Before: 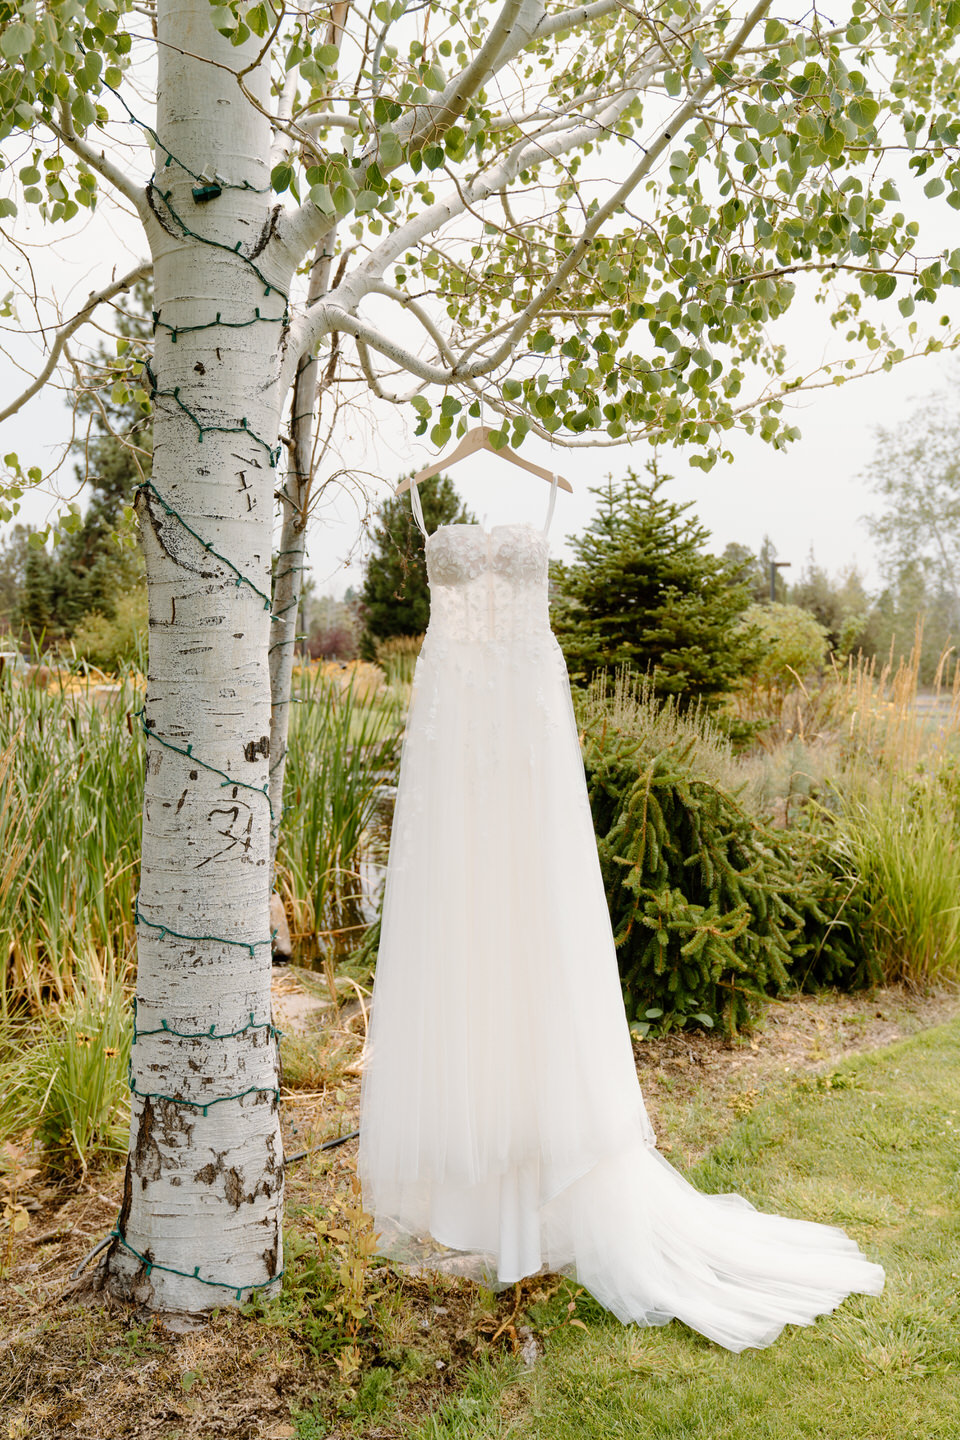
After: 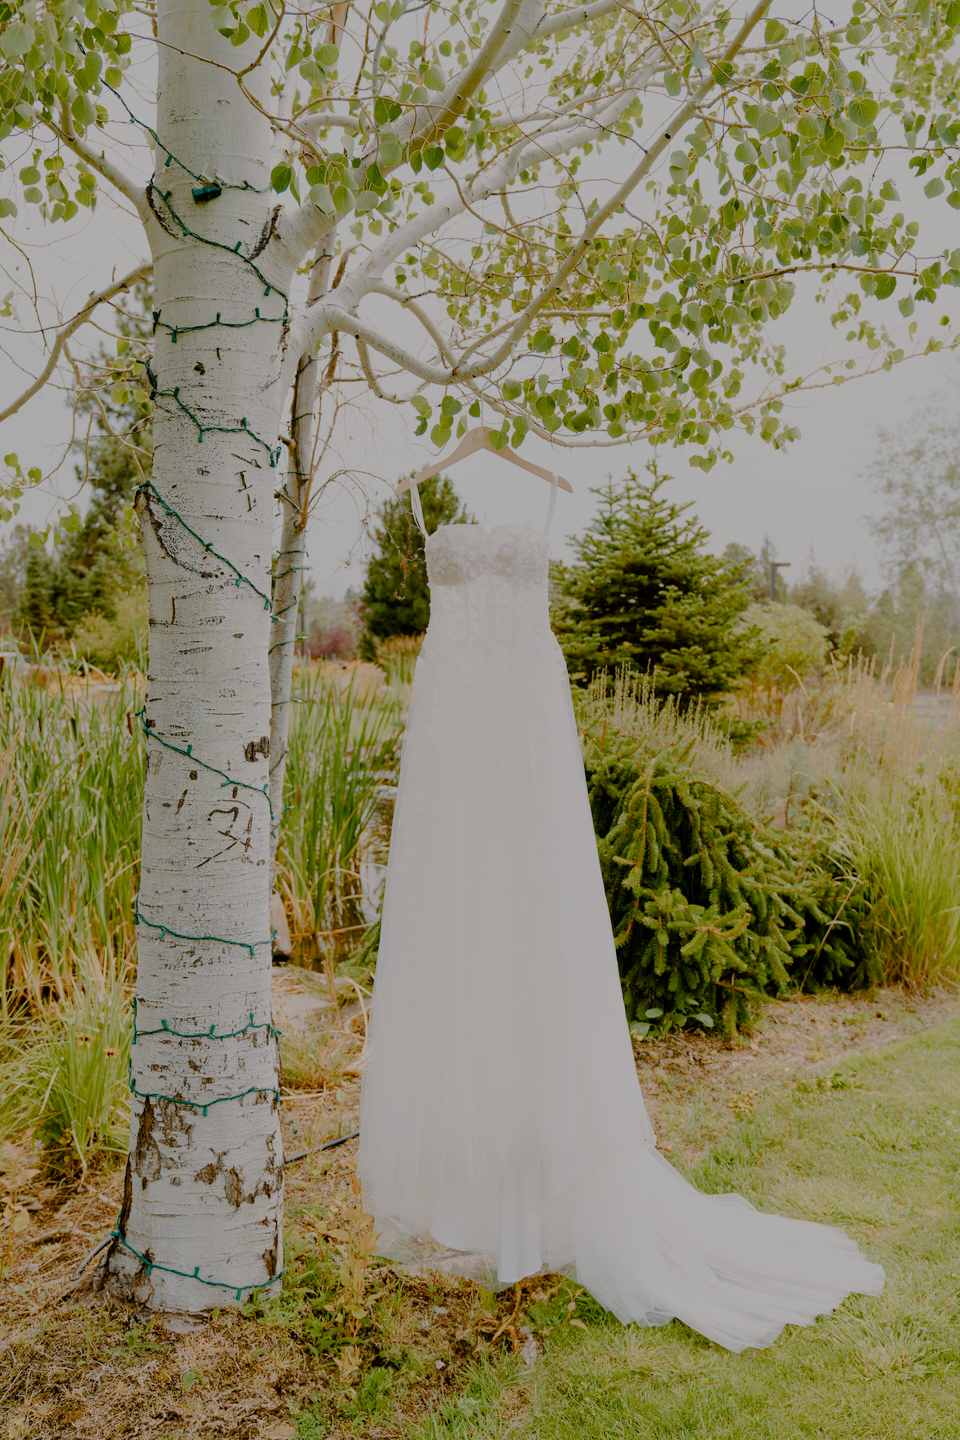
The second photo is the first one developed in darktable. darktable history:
exposure: exposure -0.242 EV, compensate highlight preservation false
color balance rgb: shadows lift › chroma 1%, shadows lift › hue 113°, highlights gain › chroma 0.2%, highlights gain › hue 333°, perceptual saturation grading › global saturation 20%, perceptual saturation grading › highlights -50%, perceptual saturation grading › shadows 25%, contrast -30%
local contrast: mode bilateral grid, contrast 15, coarseness 36, detail 105%, midtone range 0.2
filmic rgb: black relative exposure -7.15 EV, white relative exposure 5.36 EV, hardness 3.02
